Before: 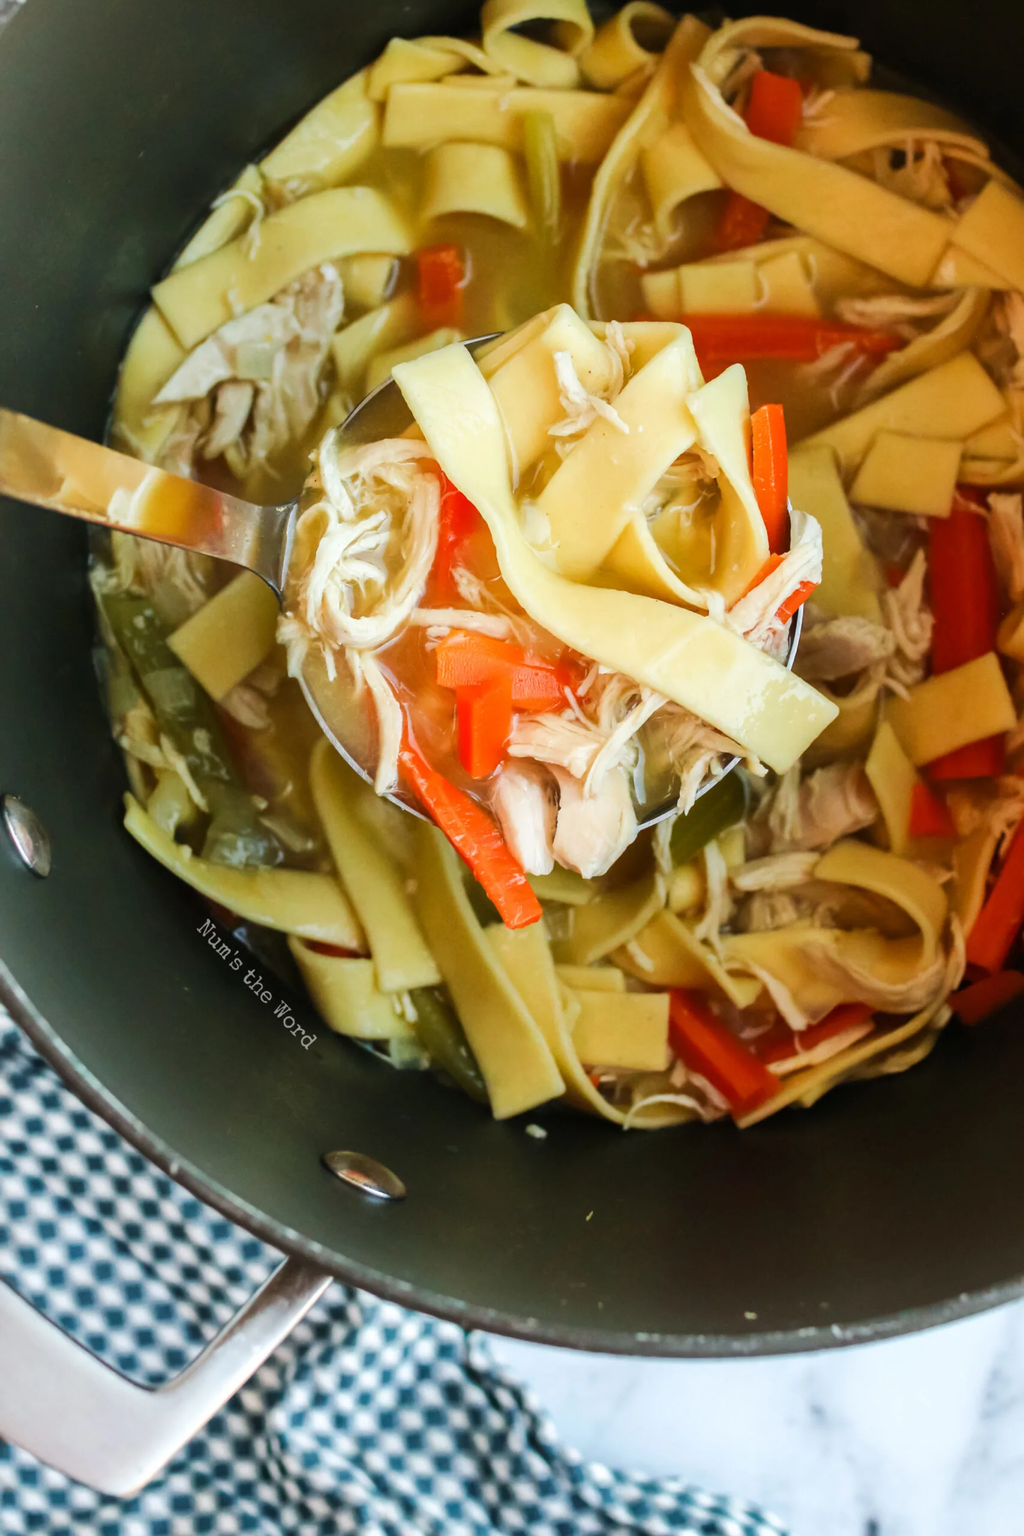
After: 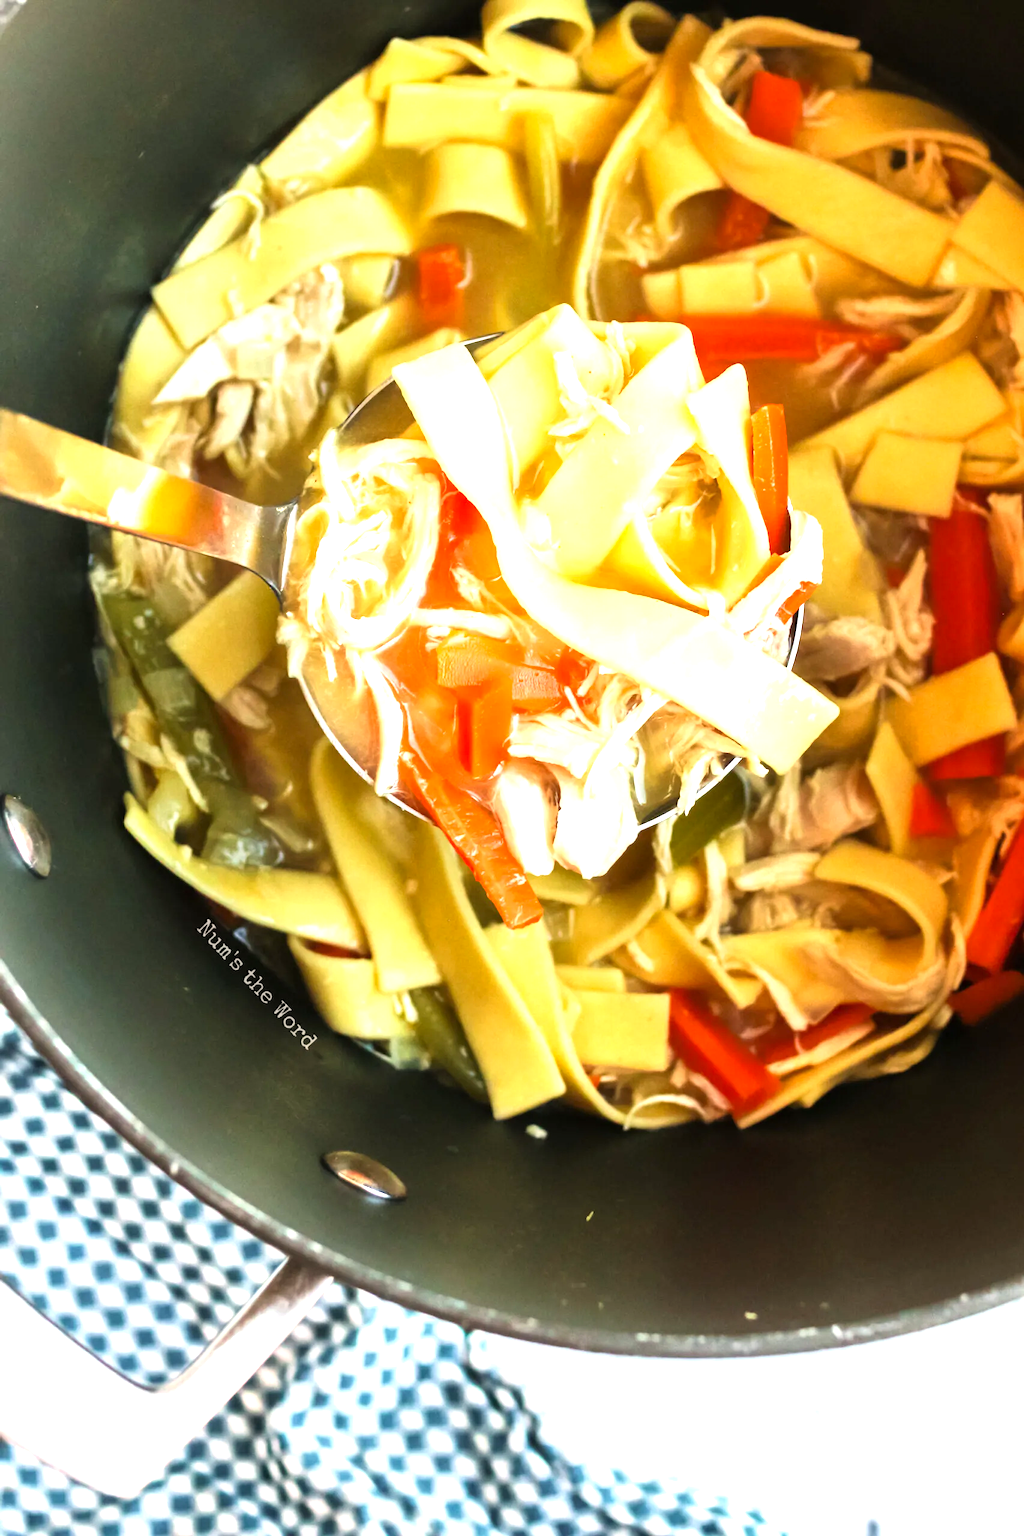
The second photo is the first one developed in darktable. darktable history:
color correction: highlights a* 3.6, highlights b* 5.08
tone equalizer: -8 EV -0.426 EV, -7 EV -0.387 EV, -6 EV -0.34 EV, -5 EV -0.252 EV, -3 EV 0.219 EV, -2 EV 0.336 EV, -1 EV 0.382 EV, +0 EV 0.439 EV
exposure: exposure 0.772 EV, compensate highlight preservation false
